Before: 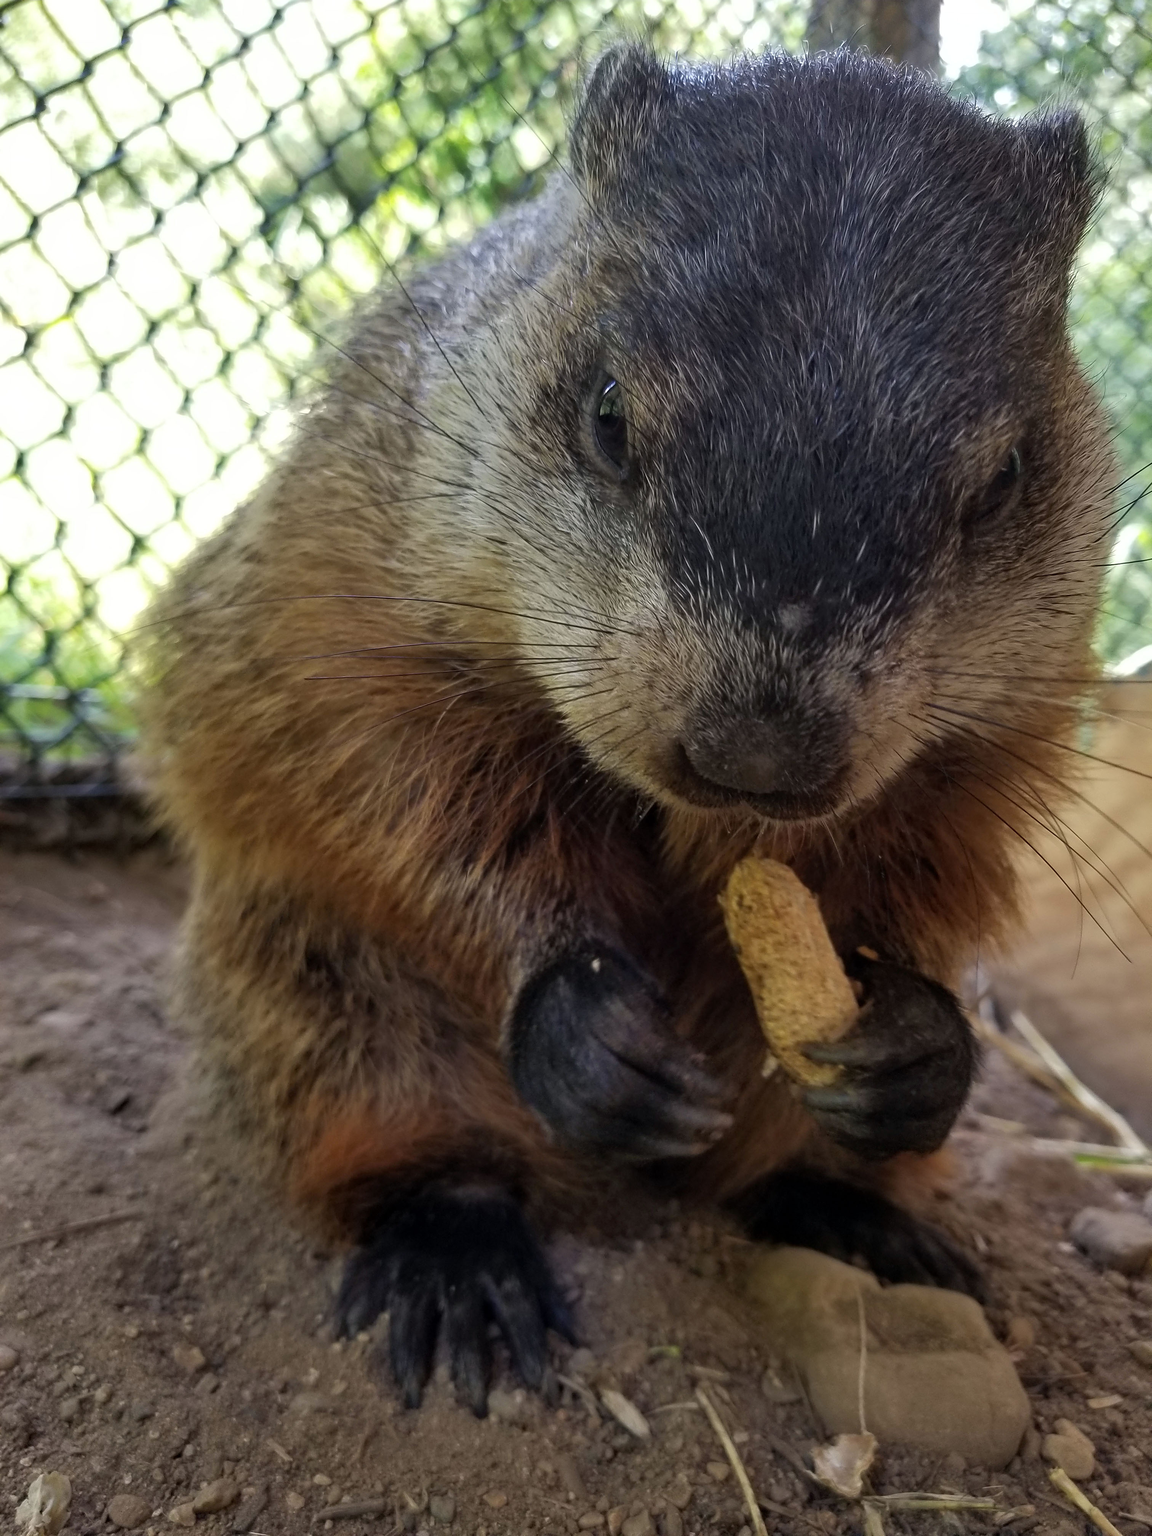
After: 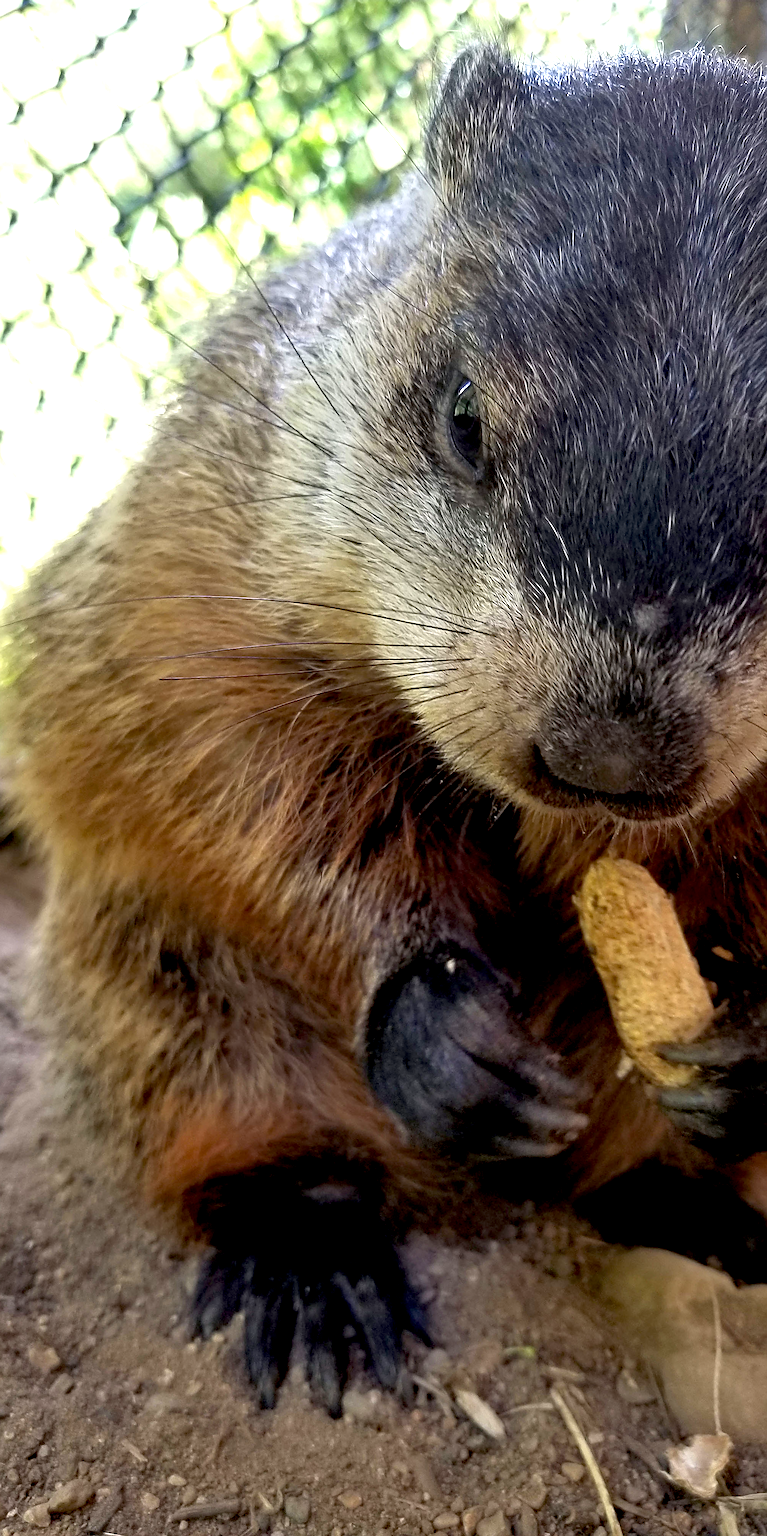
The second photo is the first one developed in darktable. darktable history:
exposure: black level correction 0.008, exposure 0.979 EV, compensate highlight preservation false
sharpen: on, module defaults
crop and rotate: left 12.673%, right 20.66%
